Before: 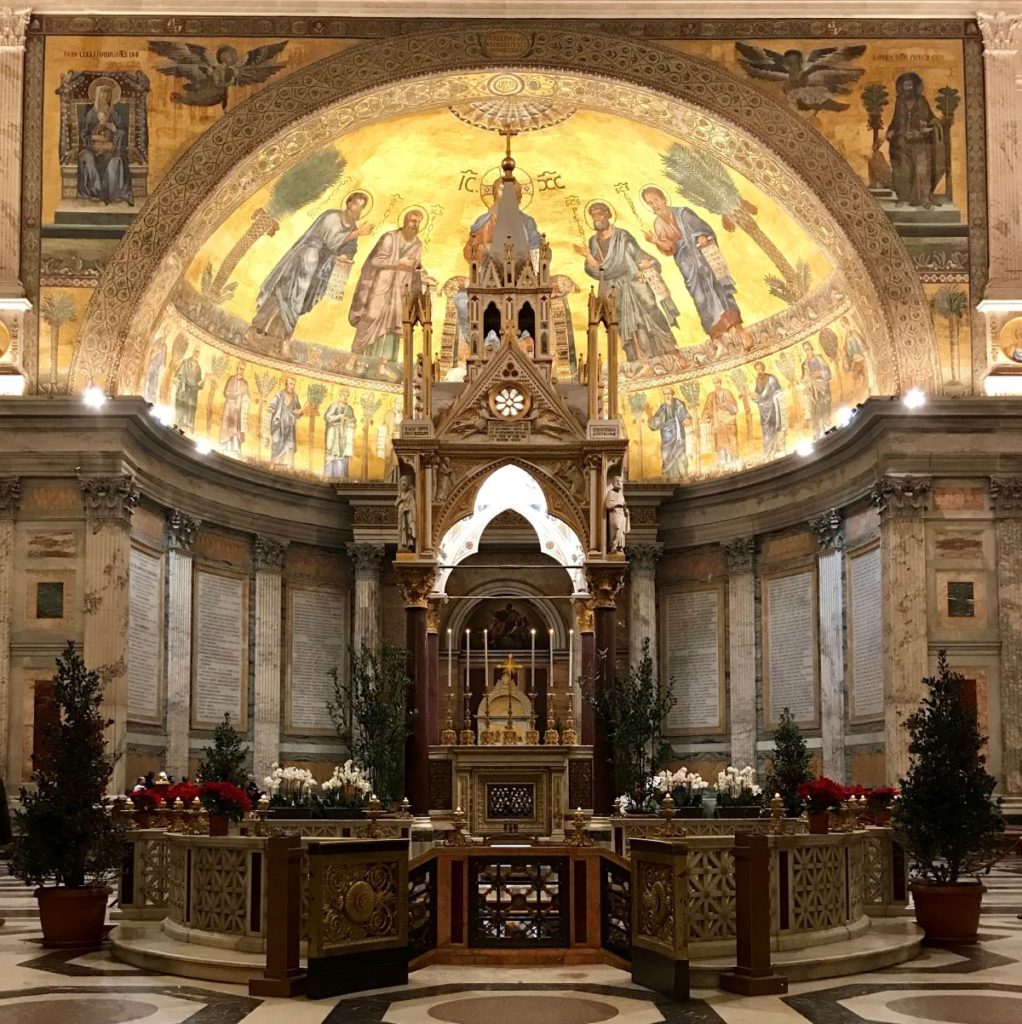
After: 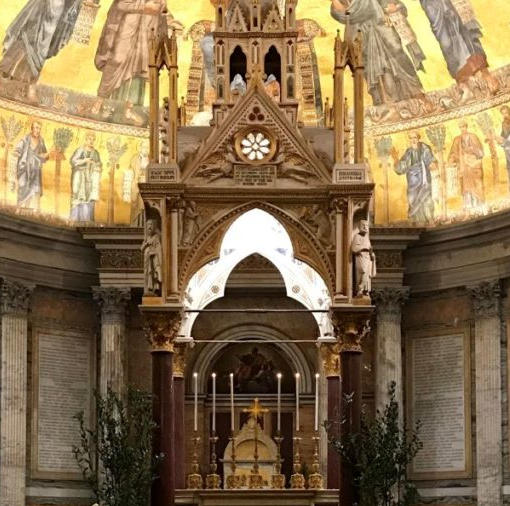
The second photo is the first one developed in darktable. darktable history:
crop: left 24.924%, top 25.041%, right 25.152%, bottom 25.517%
